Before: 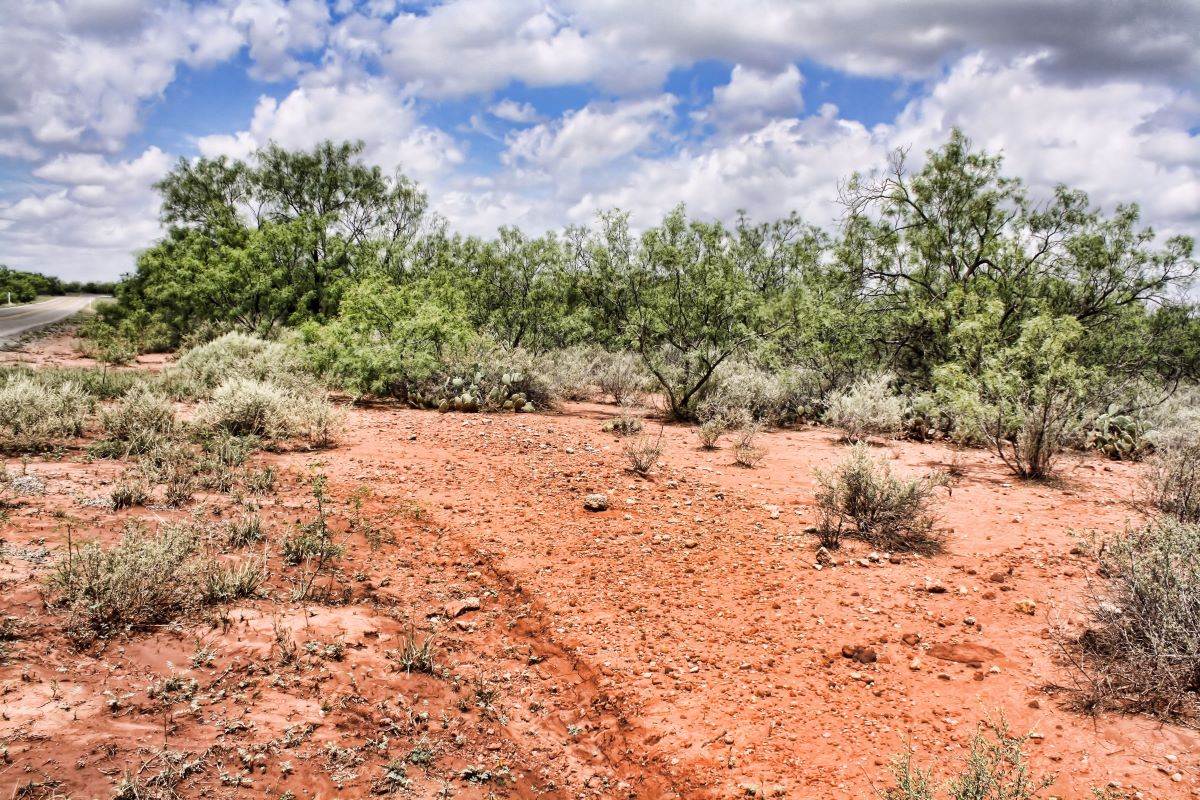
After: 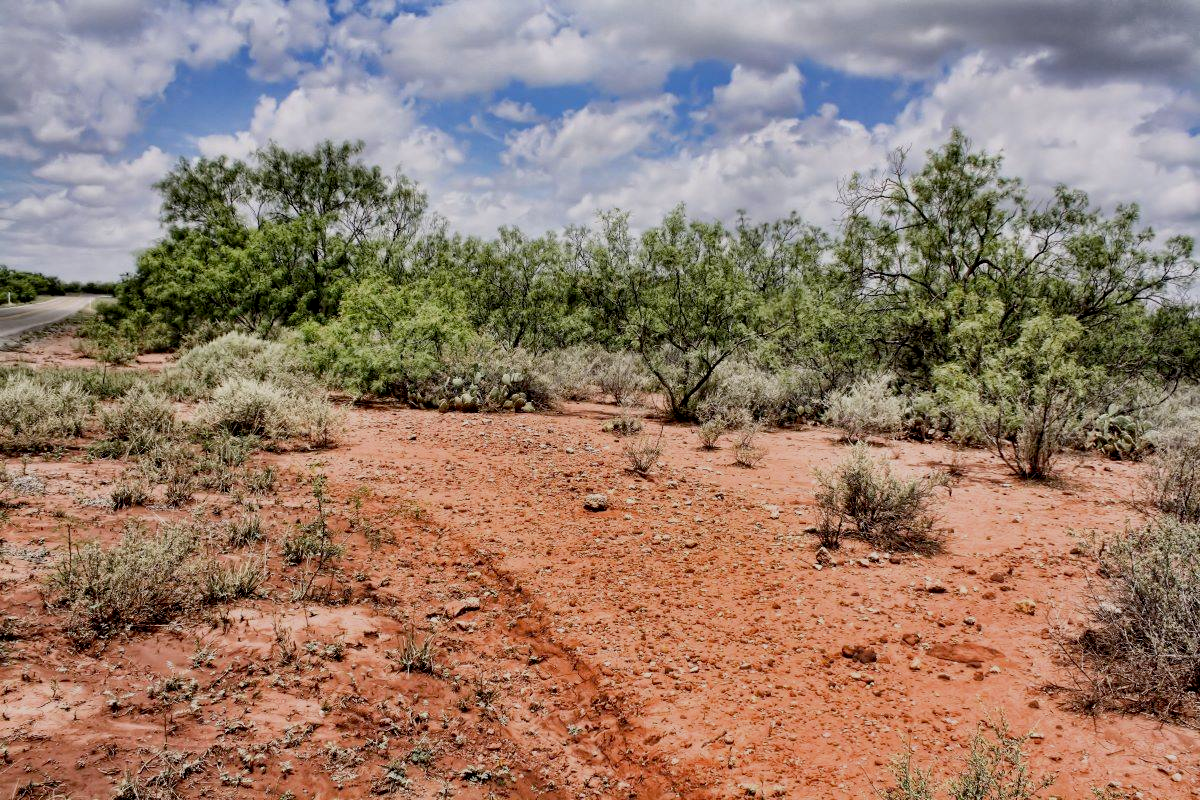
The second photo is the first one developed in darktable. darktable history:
exposure: black level correction 0.011, exposure -0.481 EV, compensate exposure bias true, compensate highlight preservation false
